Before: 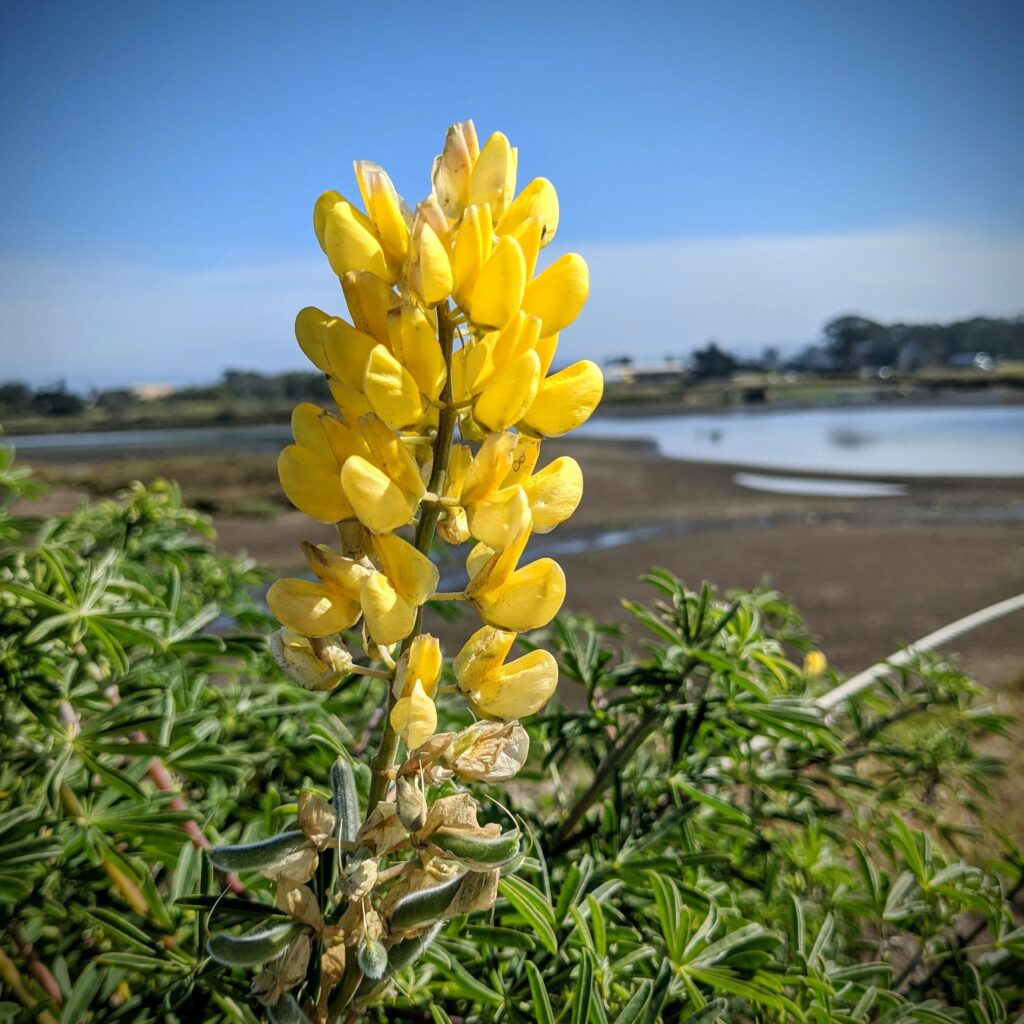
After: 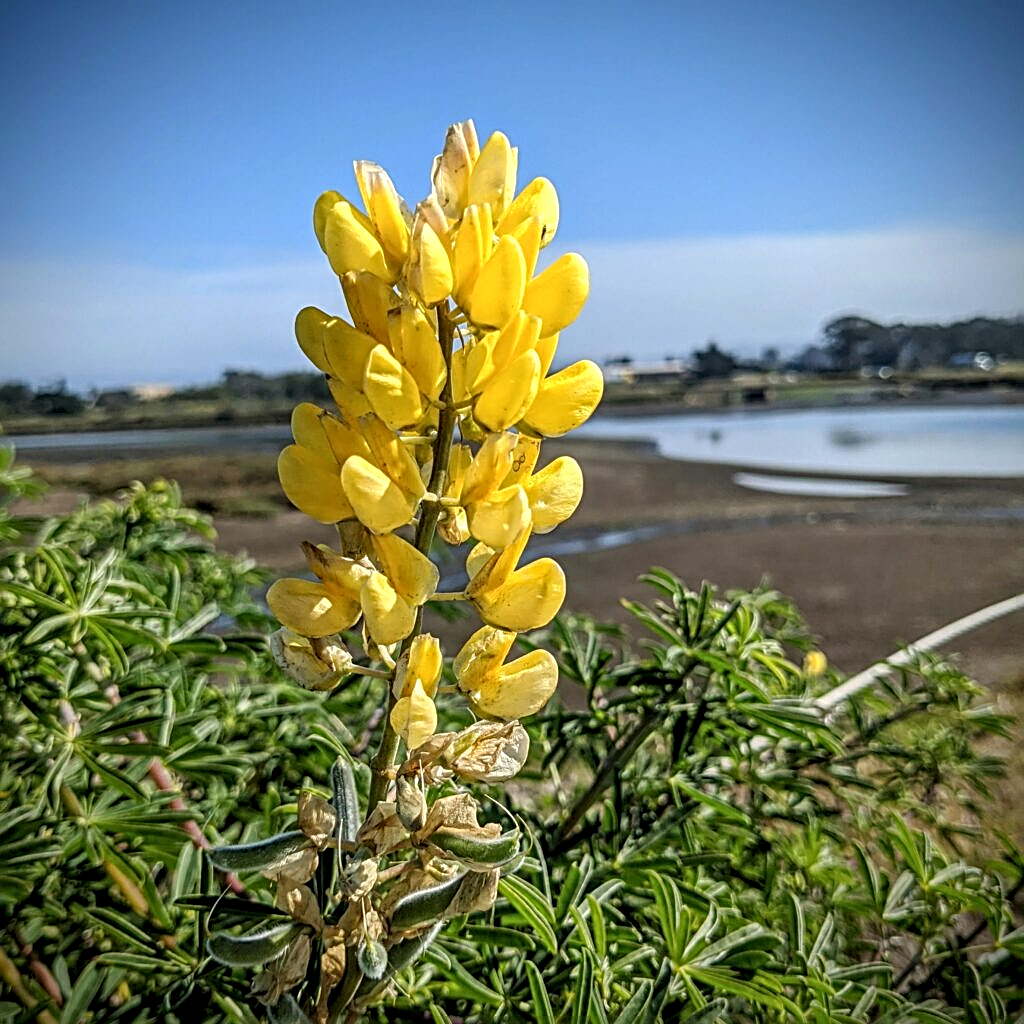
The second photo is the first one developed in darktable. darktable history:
local contrast: on, module defaults
sharpen: radius 2.817, amount 0.715
